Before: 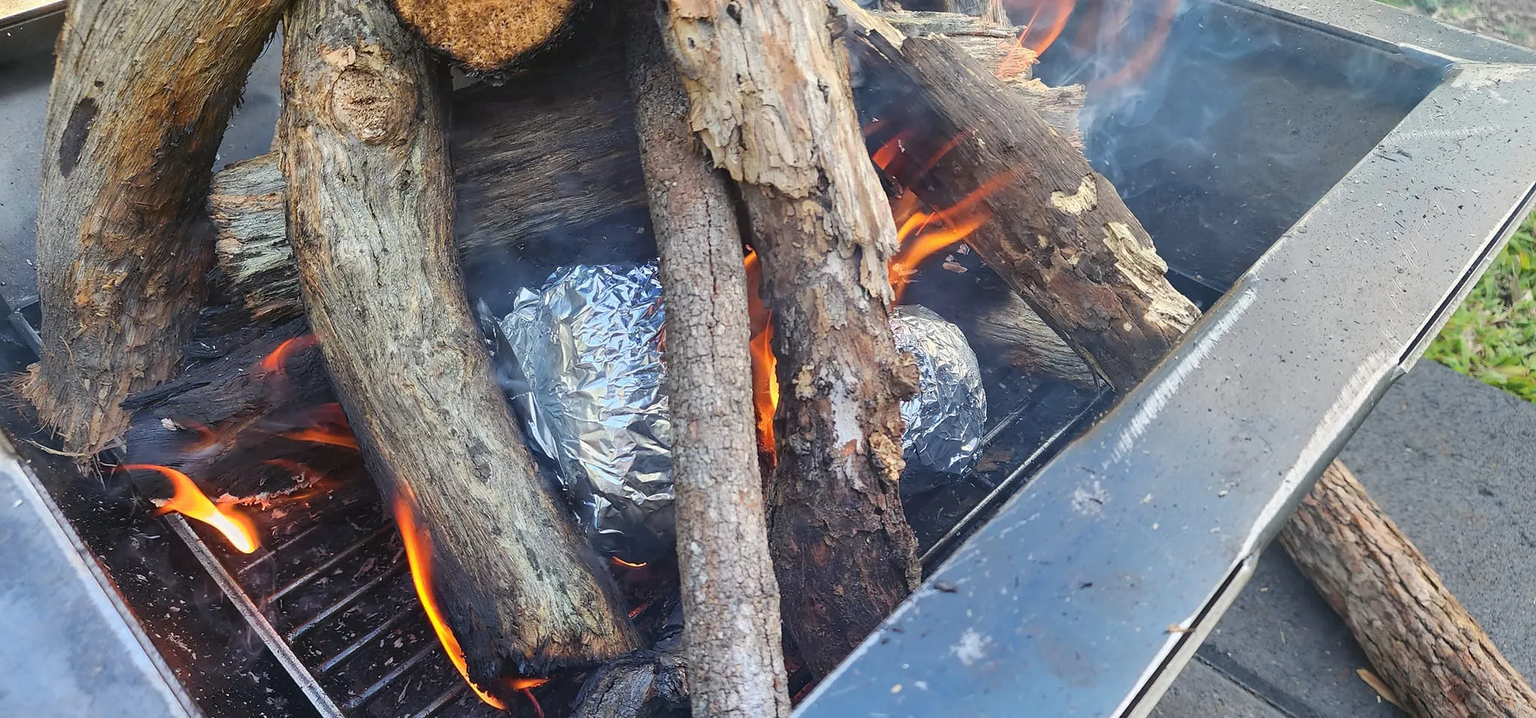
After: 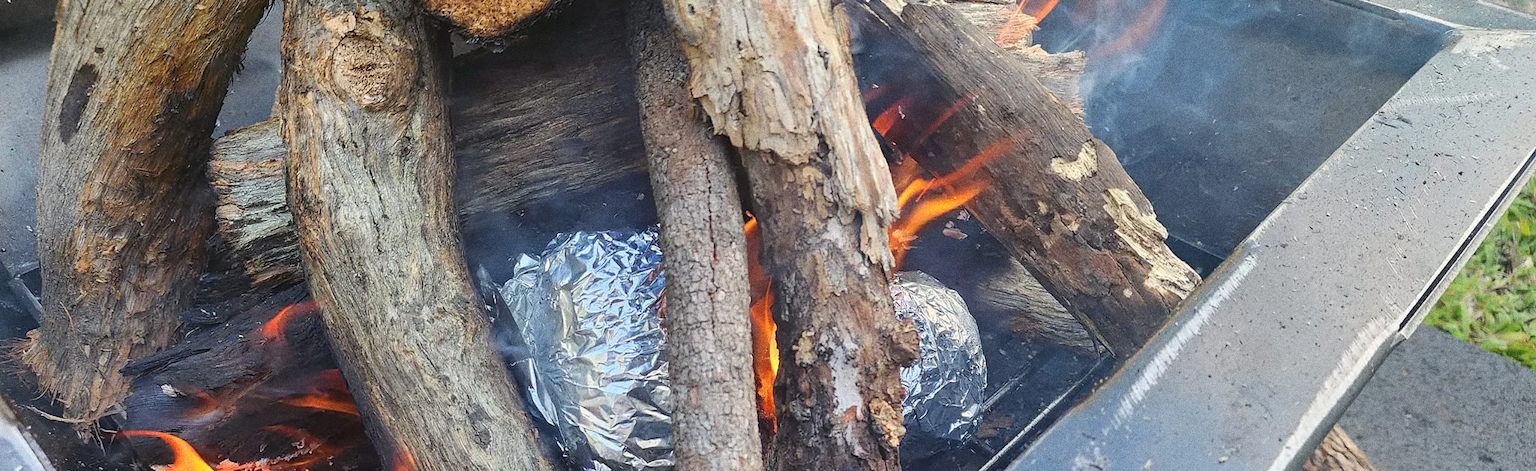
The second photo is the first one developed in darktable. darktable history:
crop and rotate: top 4.848%, bottom 29.503%
grain: coarseness 0.09 ISO, strength 40%
